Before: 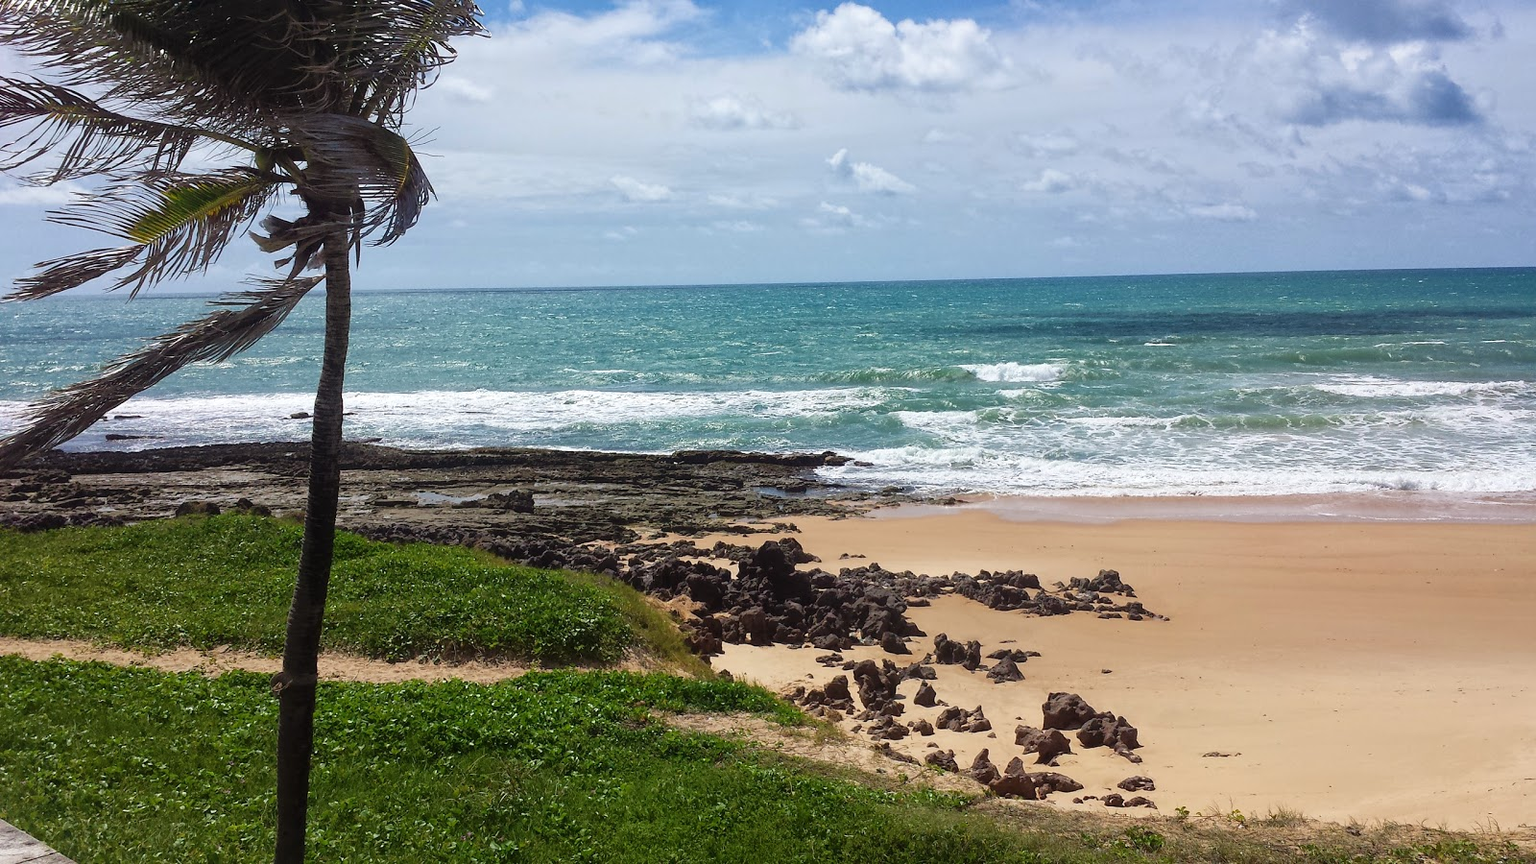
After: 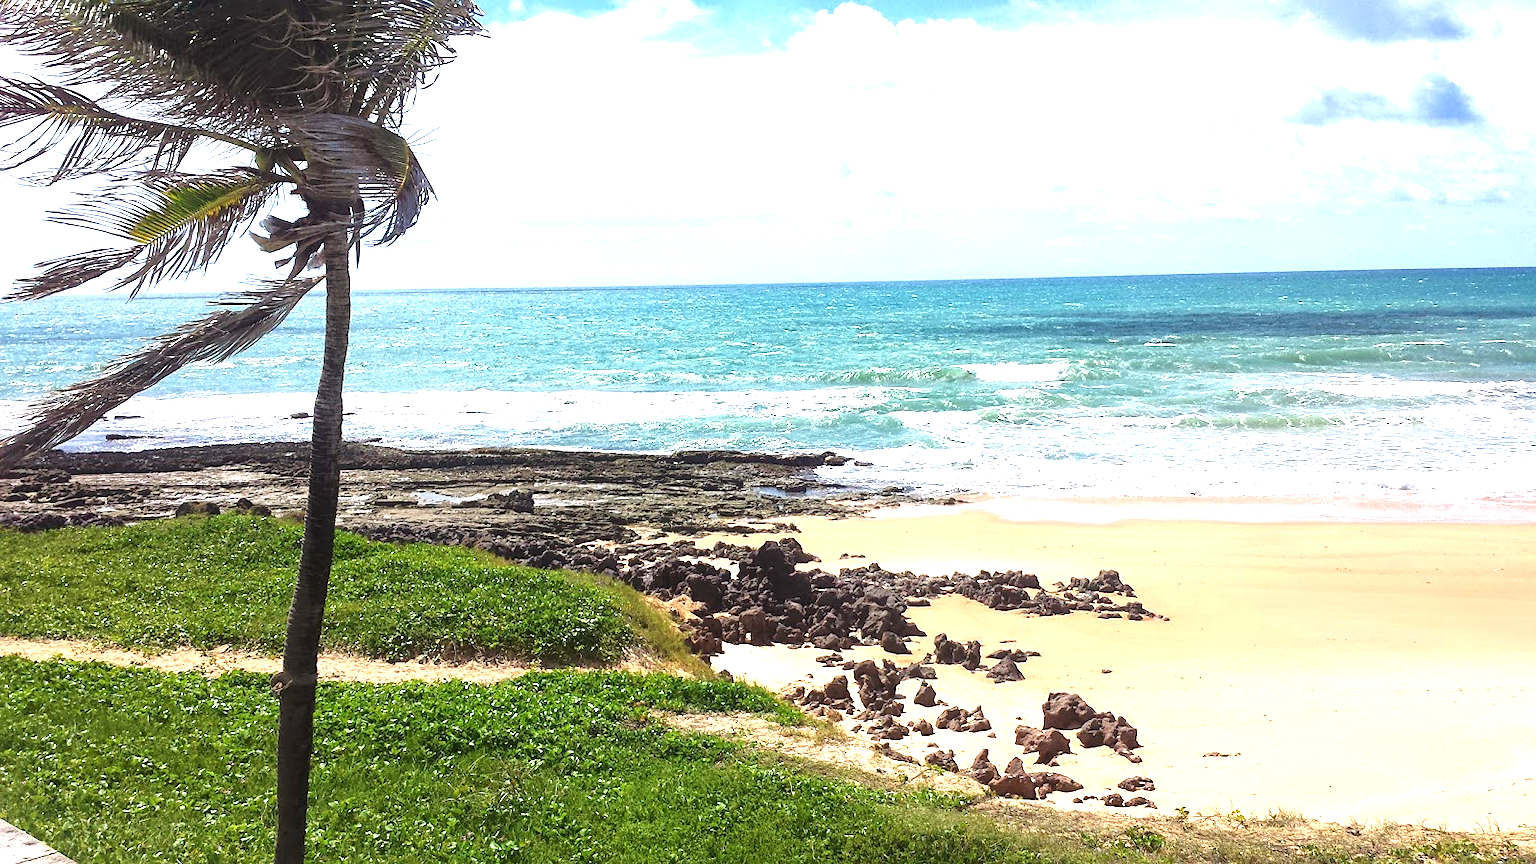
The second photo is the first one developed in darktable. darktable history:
exposure: black level correction 0, exposure 1.45 EV, compensate exposure bias true, compensate highlight preservation false
sharpen: amount 0.2
